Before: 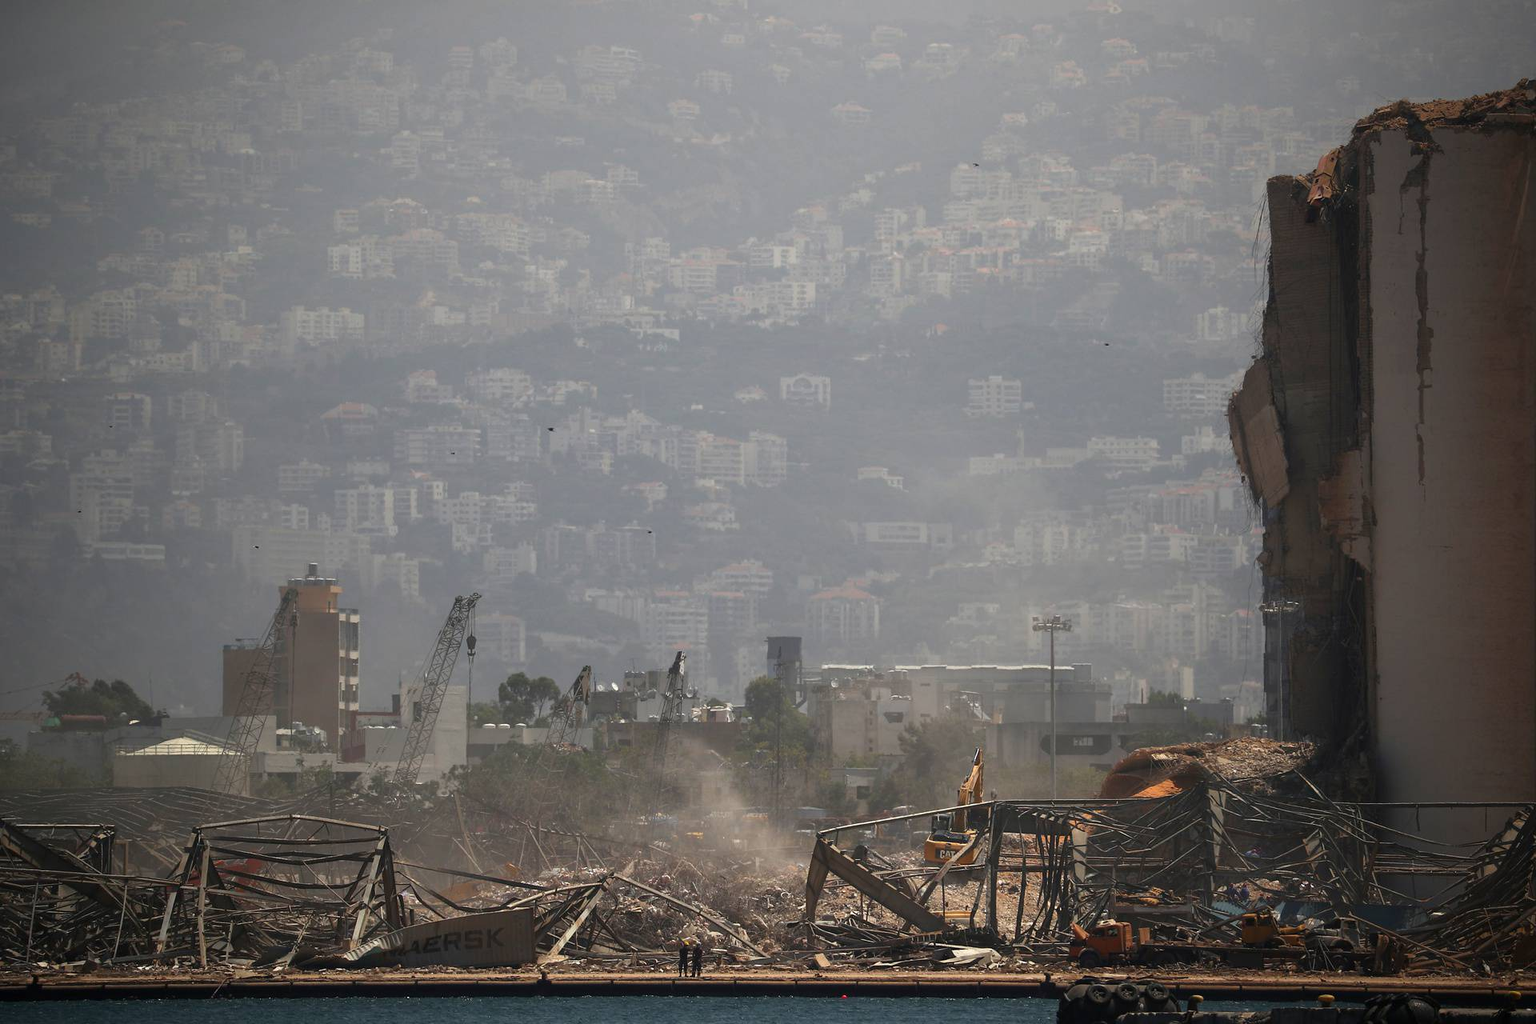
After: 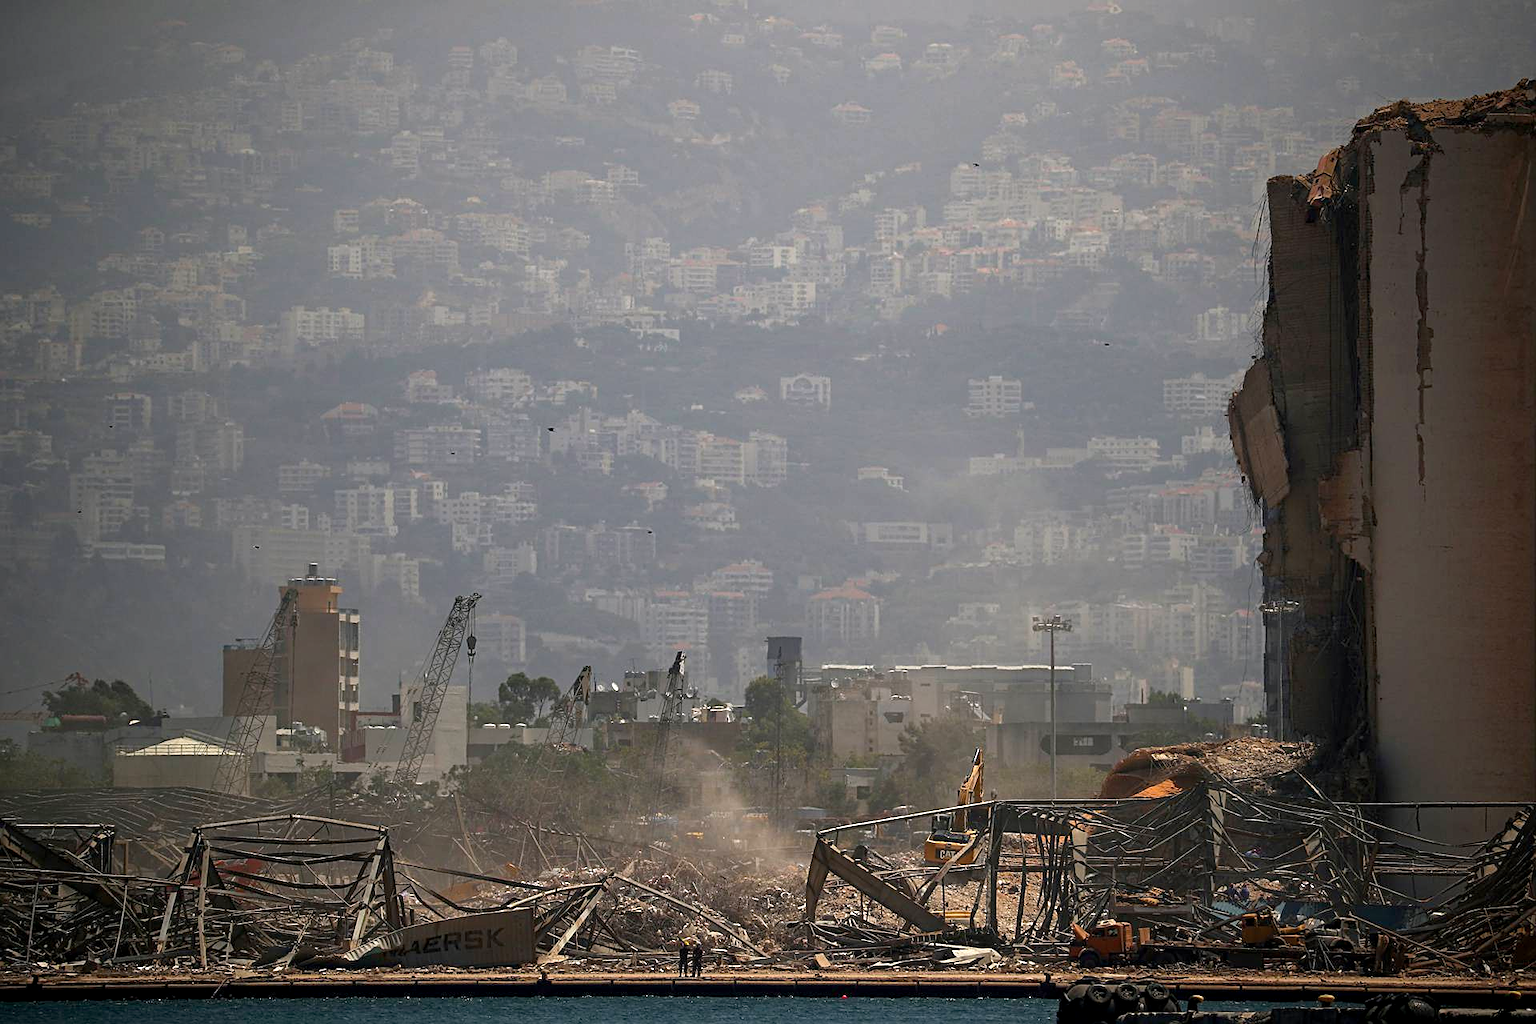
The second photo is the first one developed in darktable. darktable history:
exposure: black level correction 0.004, exposure 0.017 EV, compensate exposure bias true, compensate highlight preservation false
tone equalizer: on, module defaults
sharpen: on, module defaults
color balance rgb: shadows lift › chroma 0.776%, shadows lift › hue 113.95°, highlights gain › chroma 0.296%, highlights gain › hue 330.72°, linear chroma grading › global chroma 0.81%, perceptual saturation grading › global saturation -0.082%, global vibrance 20%
haze removal: compatibility mode true, adaptive false
shadows and highlights: radius 336.99, shadows 28.39, soften with gaussian
